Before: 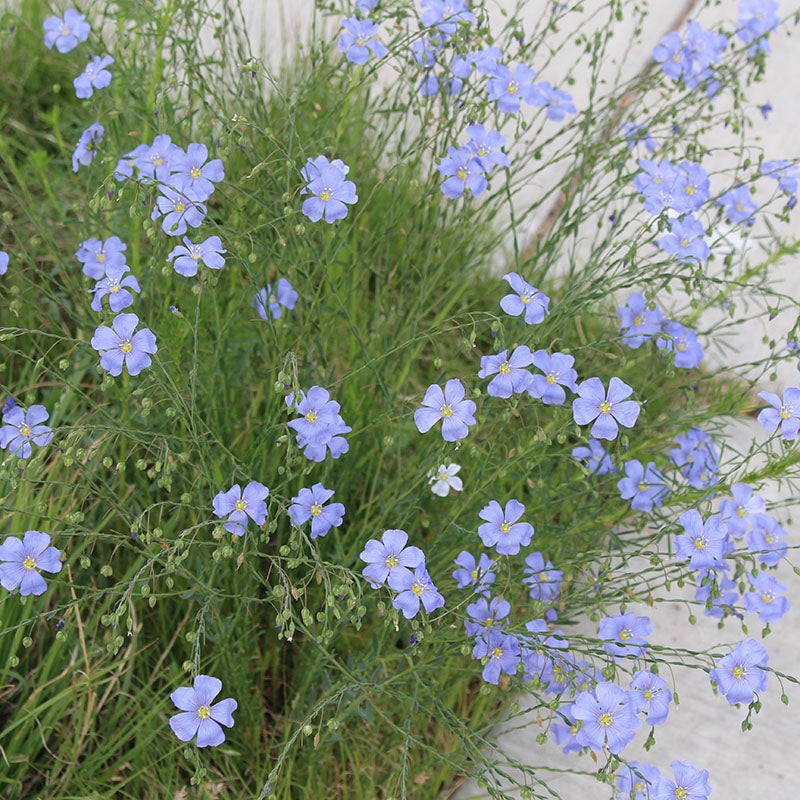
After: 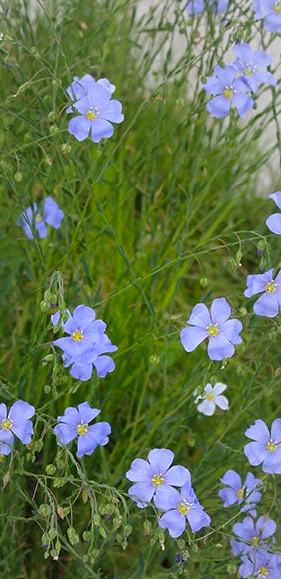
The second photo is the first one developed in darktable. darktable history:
crop and rotate: left 29.476%, top 10.214%, right 35.32%, bottom 17.333%
vignetting: fall-off start 18.21%, fall-off radius 137.95%, brightness -0.207, center (-0.078, 0.066), width/height ratio 0.62, shape 0.59
color balance rgb: linear chroma grading › global chroma 15%, perceptual saturation grading › global saturation 30%
